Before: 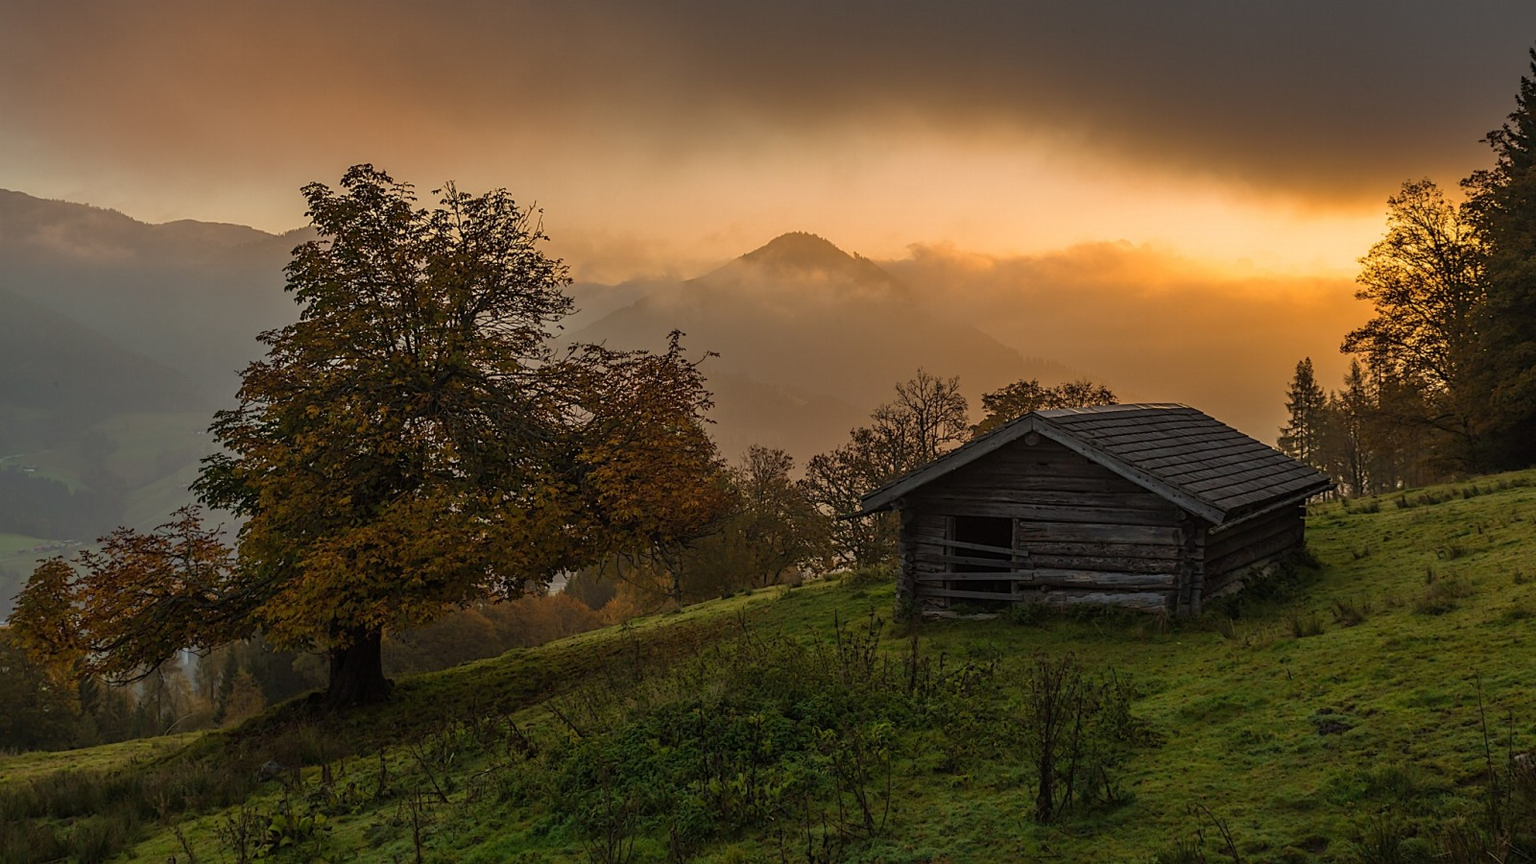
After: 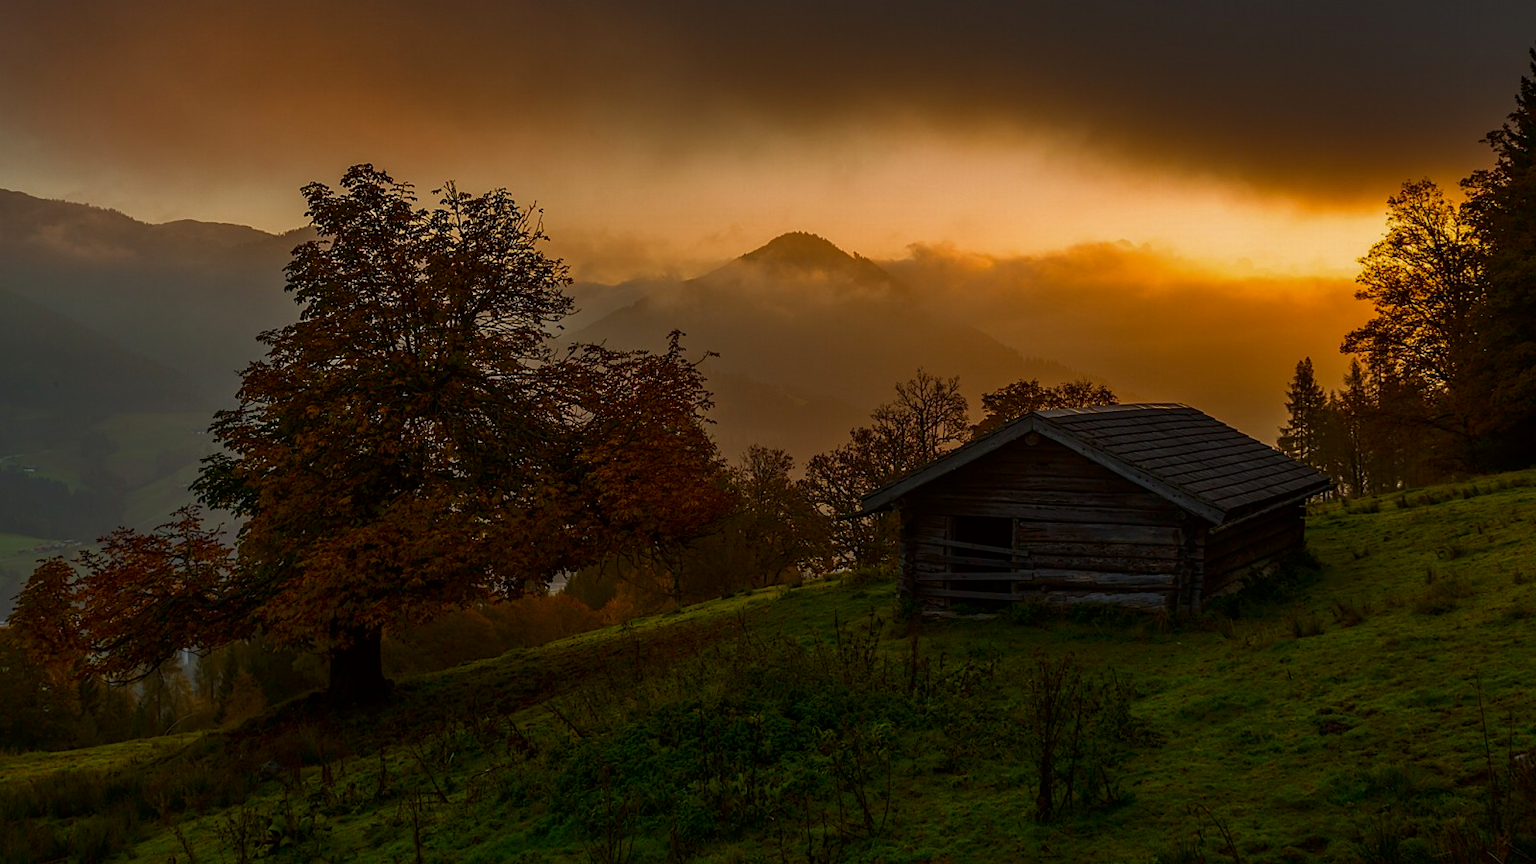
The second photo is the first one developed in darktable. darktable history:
contrast brightness saturation: brightness -0.248, saturation 0.203
